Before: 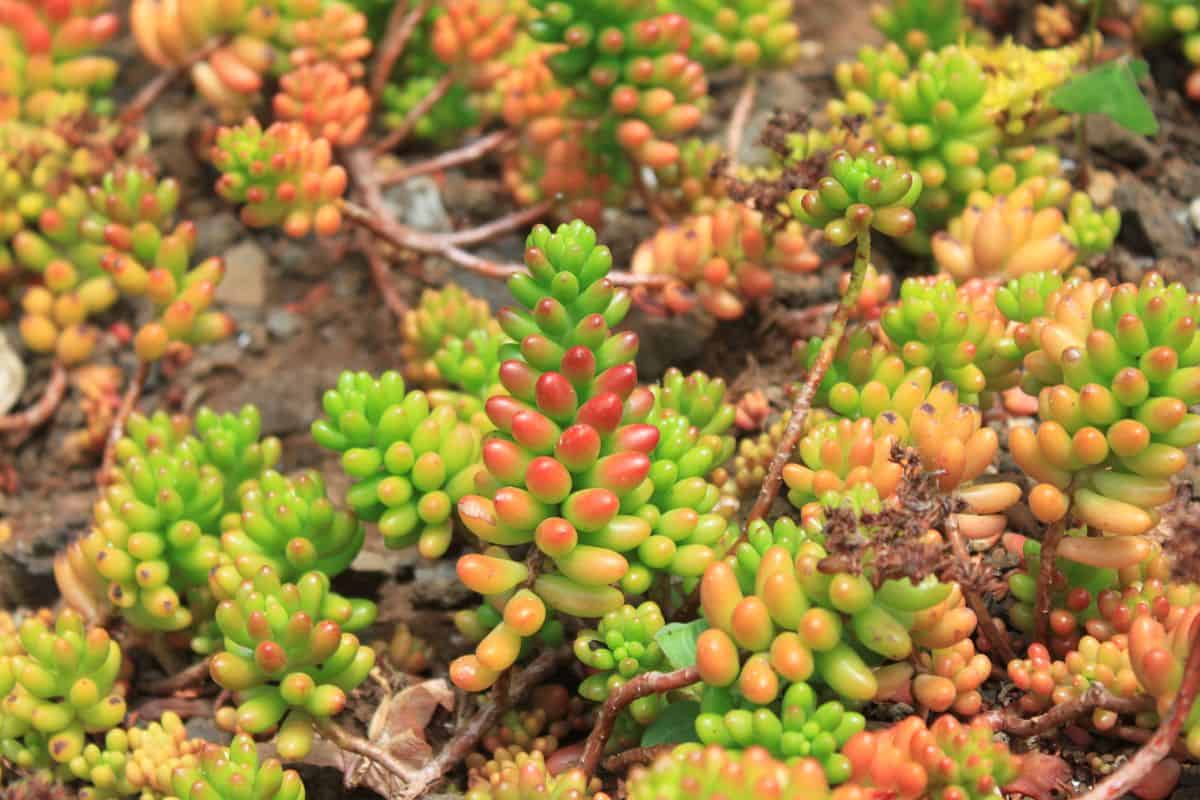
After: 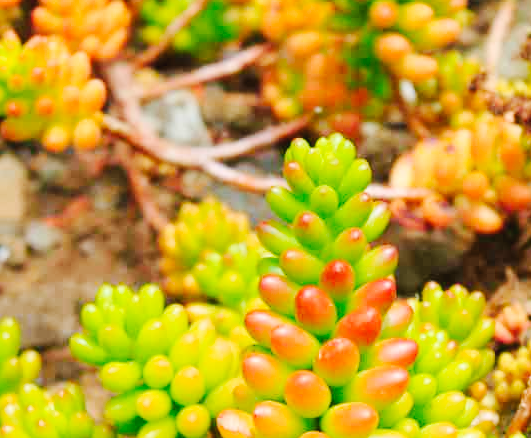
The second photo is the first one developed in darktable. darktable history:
crop: left 20.142%, top 10.815%, right 35.557%, bottom 34.42%
color zones: curves: ch0 [(0, 0.5) (0.143, 0.5) (0.286, 0.5) (0.429, 0.5) (0.571, 0.5) (0.714, 0.476) (0.857, 0.5) (1, 0.5)]; ch2 [(0, 0.5) (0.143, 0.5) (0.286, 0.5) (0.429, 0.5) (0.571, 0.5) (0.714, 0.487) (0.857, 0.5) (1, 0.5)], mix 101.07%
color balance rgb: shadows lift › chroma 1.042%, shadows lift › hue 241.7°, global offset › luminance -0.506%, perceptual saturation grading › global saturation 0.31%, global vibrance 42.797%
tone curve: curves: ch0 [(0, 0.026) (0.146, 0.158) (0.272, 0.34) (0.453, 0.627) (0.687, 0.829) (1, 1)], preserve colors none
